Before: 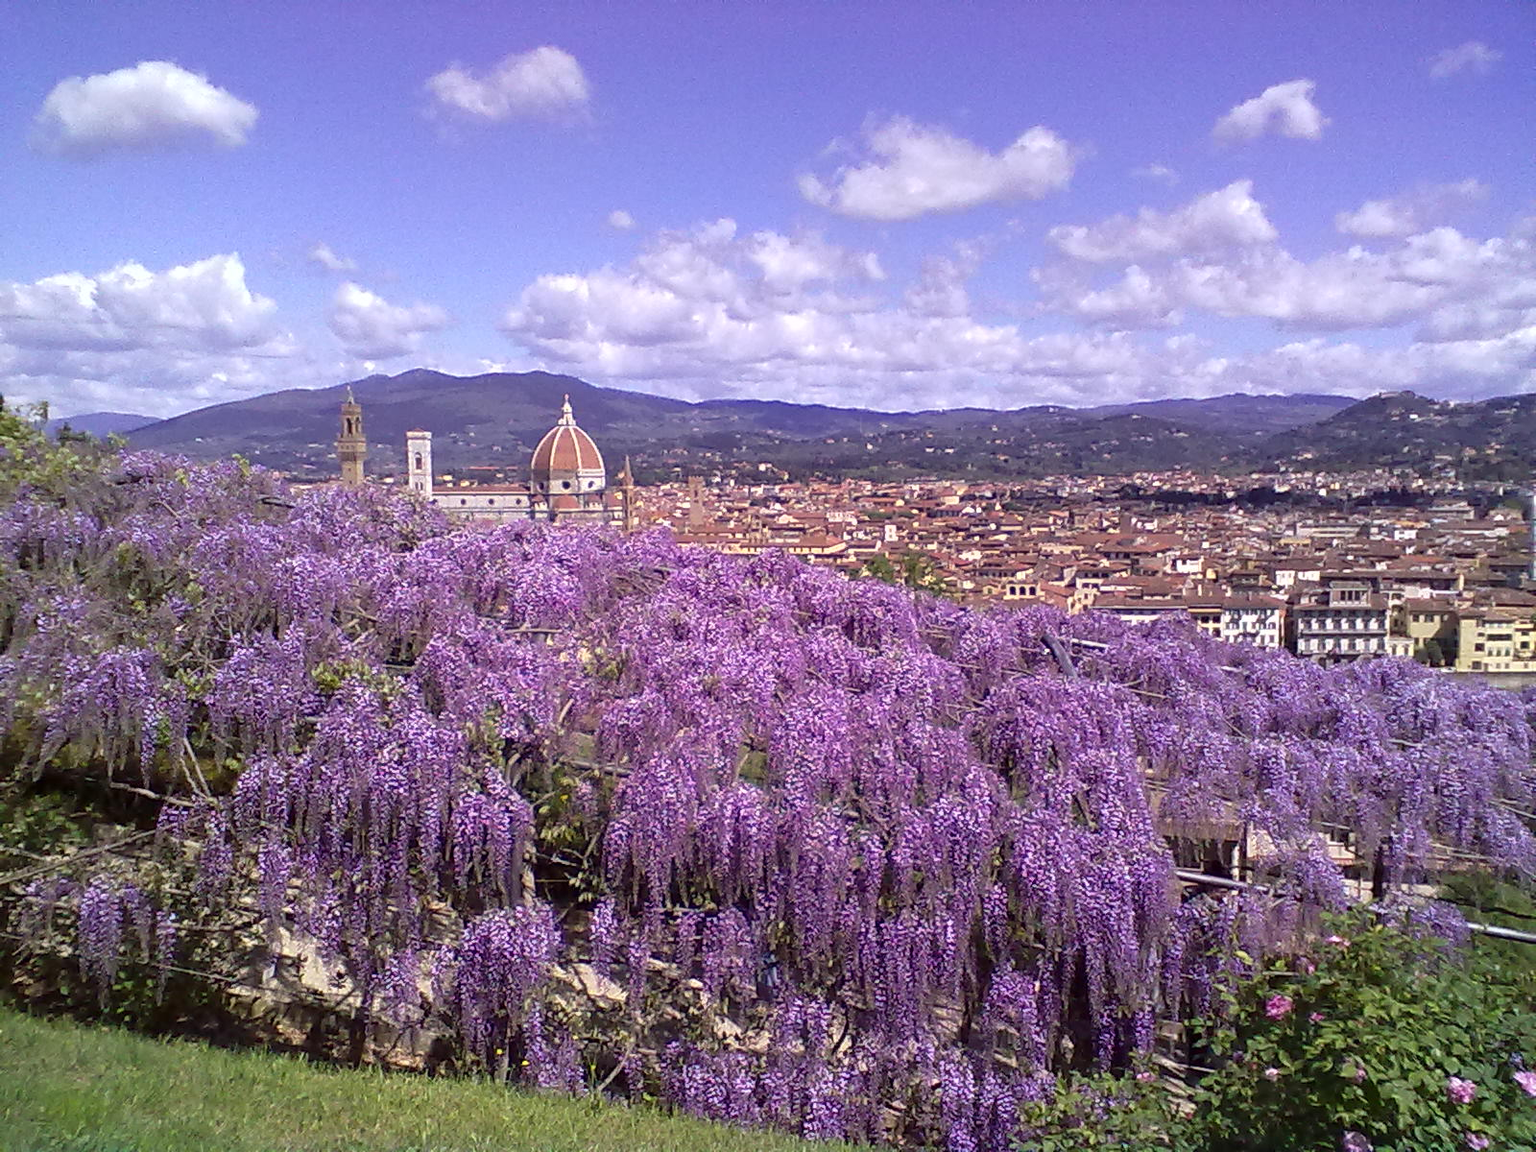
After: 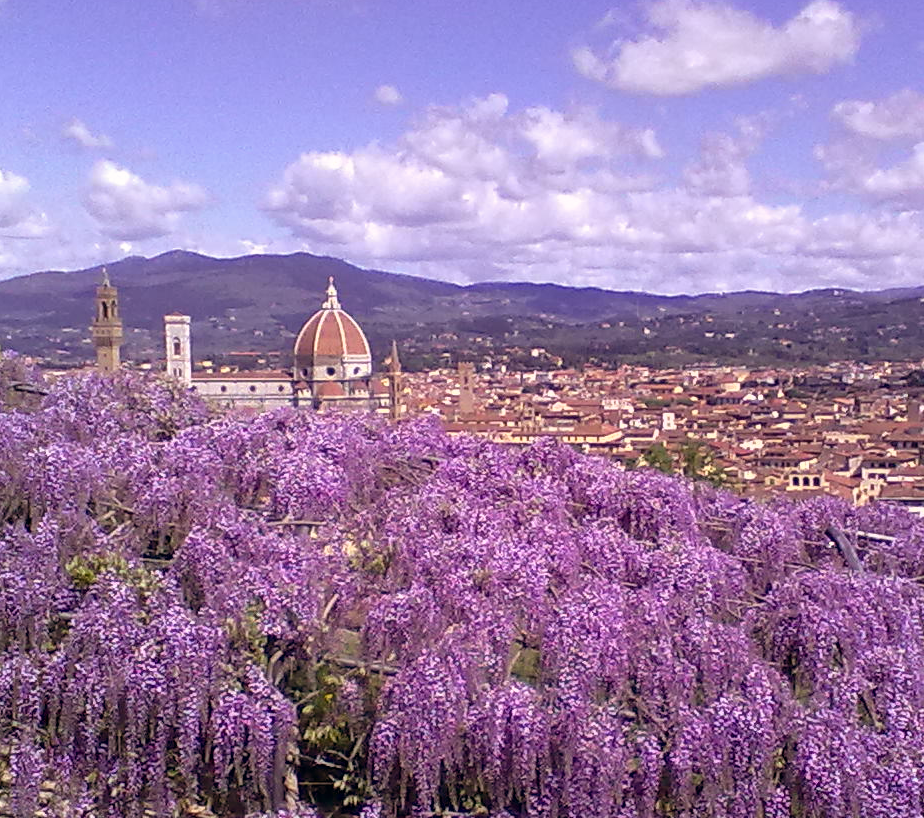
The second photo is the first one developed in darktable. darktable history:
crop: left 16.202%, top 11.208%, right 26.045%, bottom 20.557%
color balance: lift [0.998, 0.998, 1.001, 1.002], gamma [0.995, 1.025, 0.992, 0.975], gain [0.995, 1.02, 0.997, 0.98]
